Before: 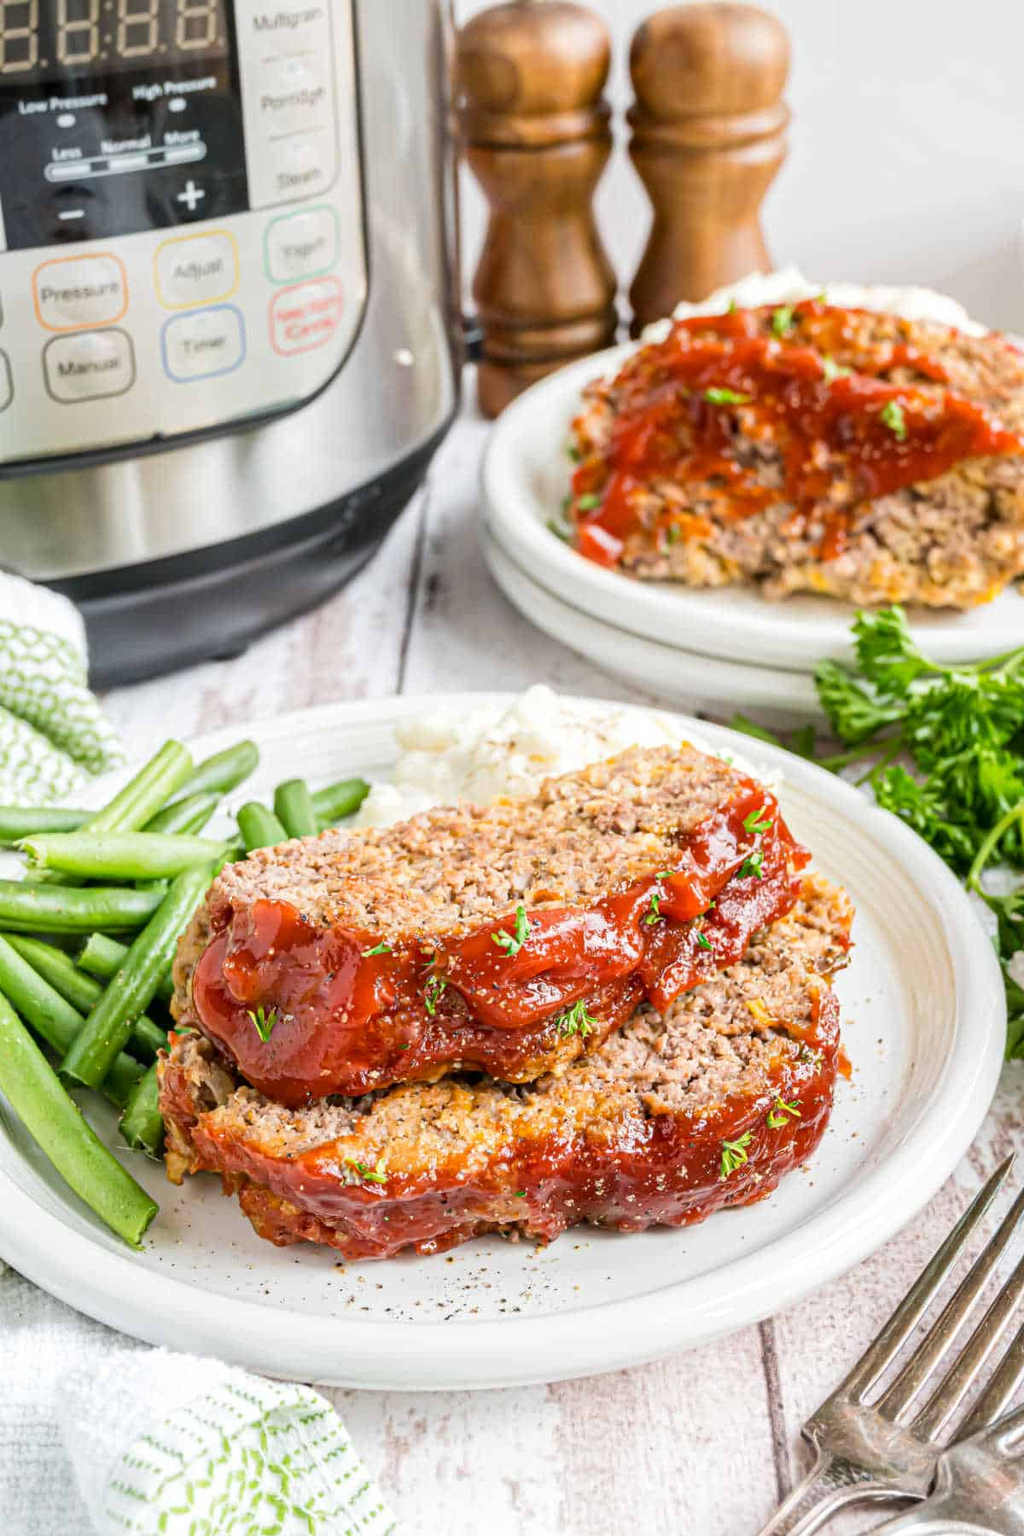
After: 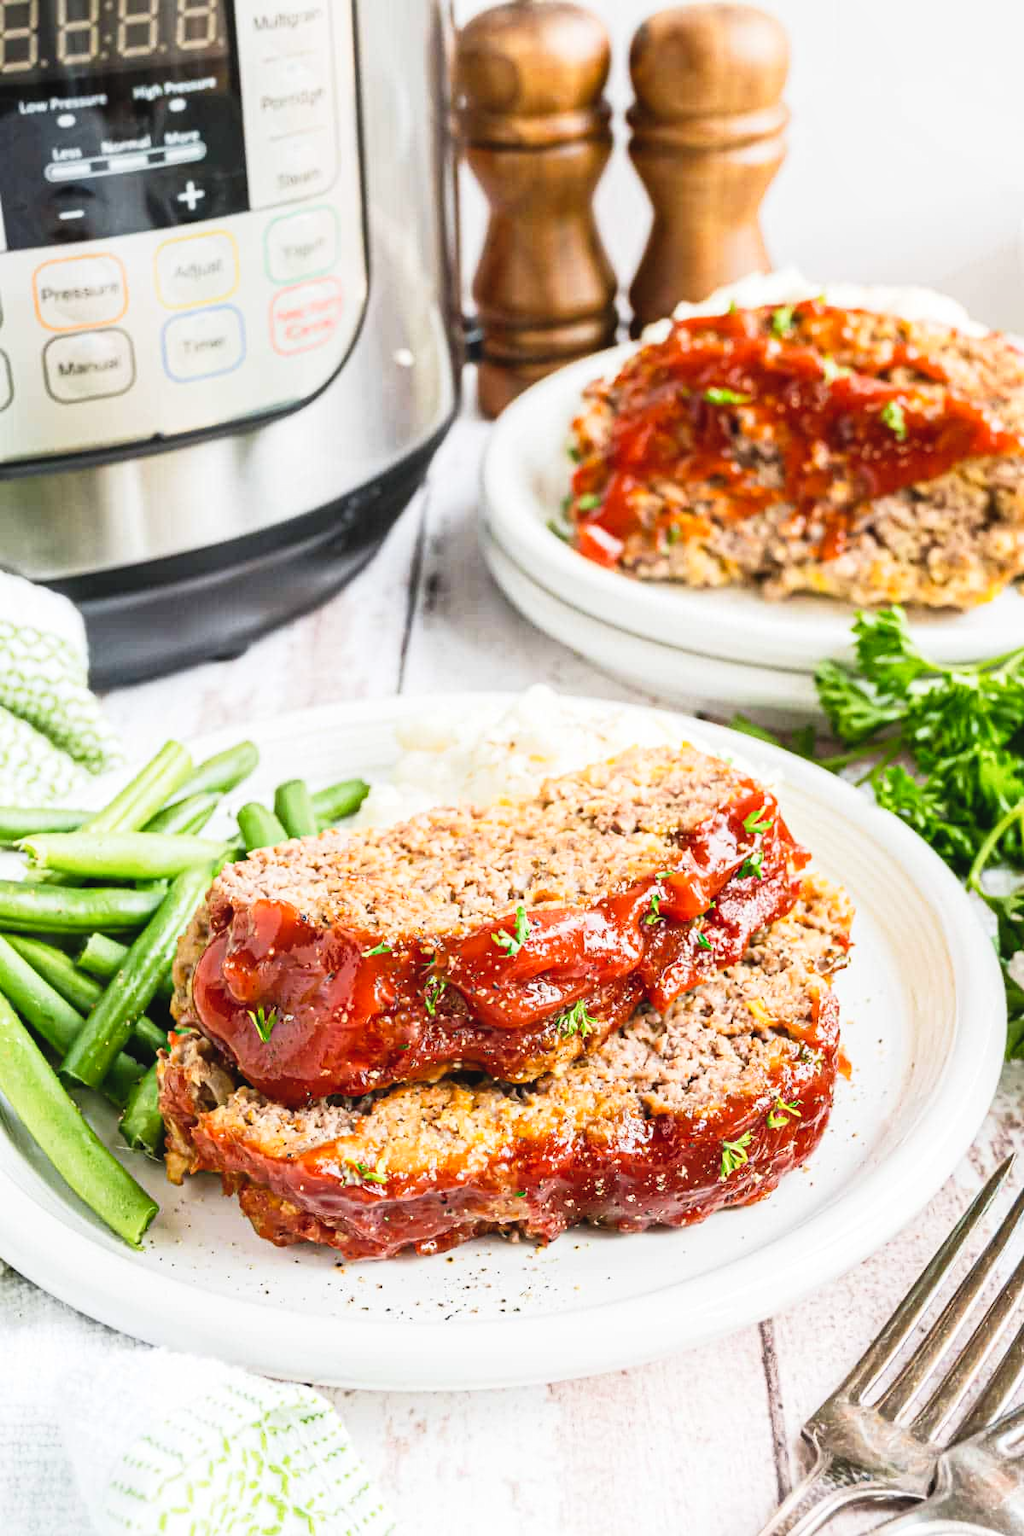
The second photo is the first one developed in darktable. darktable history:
shadows and highlights: shadows 1.74, highlights 39.8
tone curve: curves: ch0 [(0, 0.036) (0.119, 0.115) (0.461, 0.479) (0.715, 0.767) (0.817, 0.865) (1, 0.998)]; ch1 [(0, 0) (0.377, 0.416) (0.44, 0.461) (0.487, 0.49) (0.514, 0.525) (0.538, 0.561) (0.67, 0.713) (1, 1)]; ch2 [(0, 0) (0.38, 0.405) (0.463, 0.445) (0.492, 0.486) (0.529, 0.533) (0.578, 0.59) (0.653, 0.698) (1, 1)], preserve colors none
